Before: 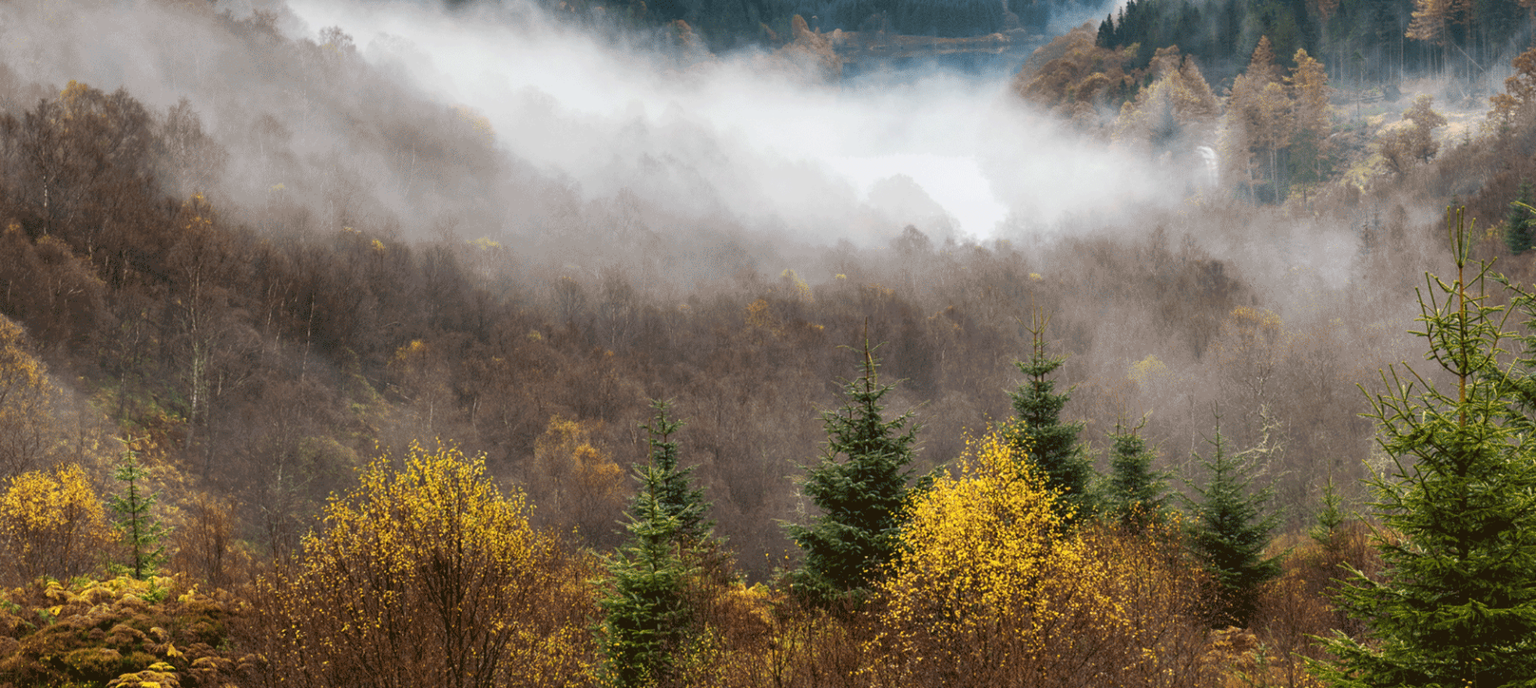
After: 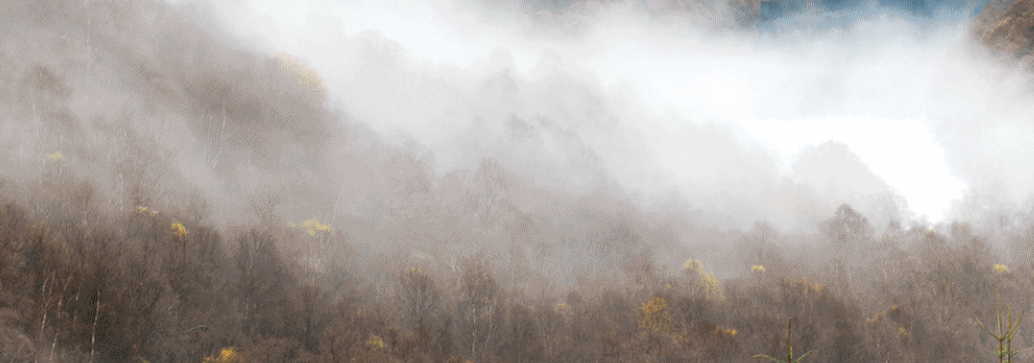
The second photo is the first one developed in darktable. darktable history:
crop: left 15.306%, top 9.065%, right 30.789%, bottom 48.638%
tone equalizer: on, module defaults
exposure: exposure 0.2 EV, compensate highlight preservation false
